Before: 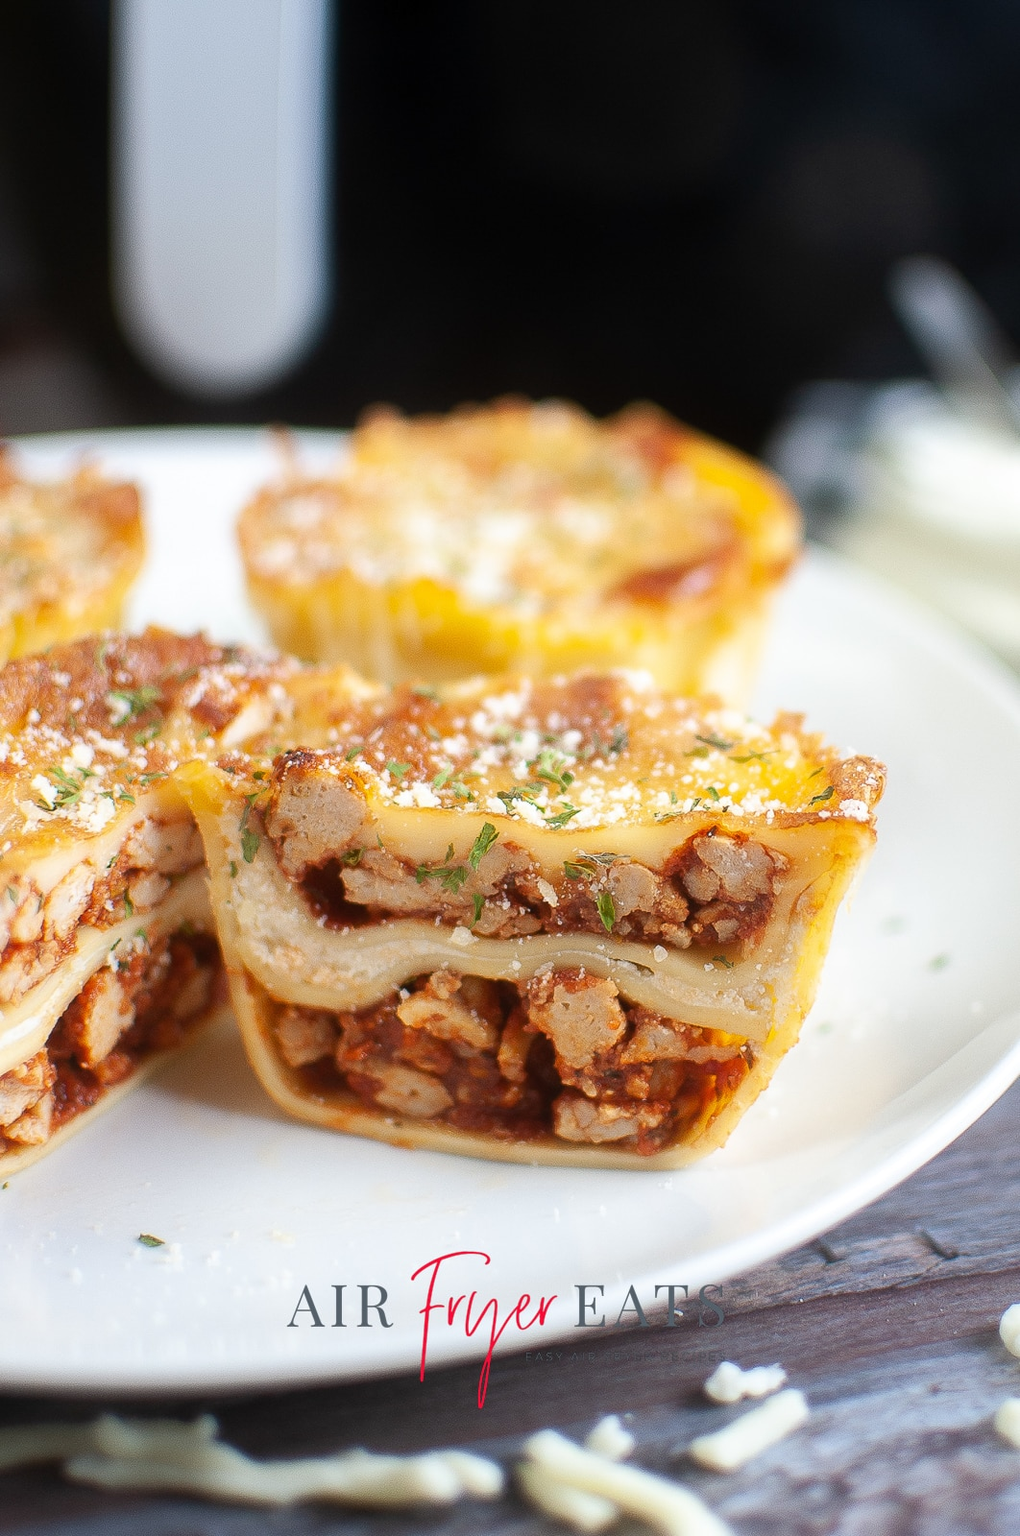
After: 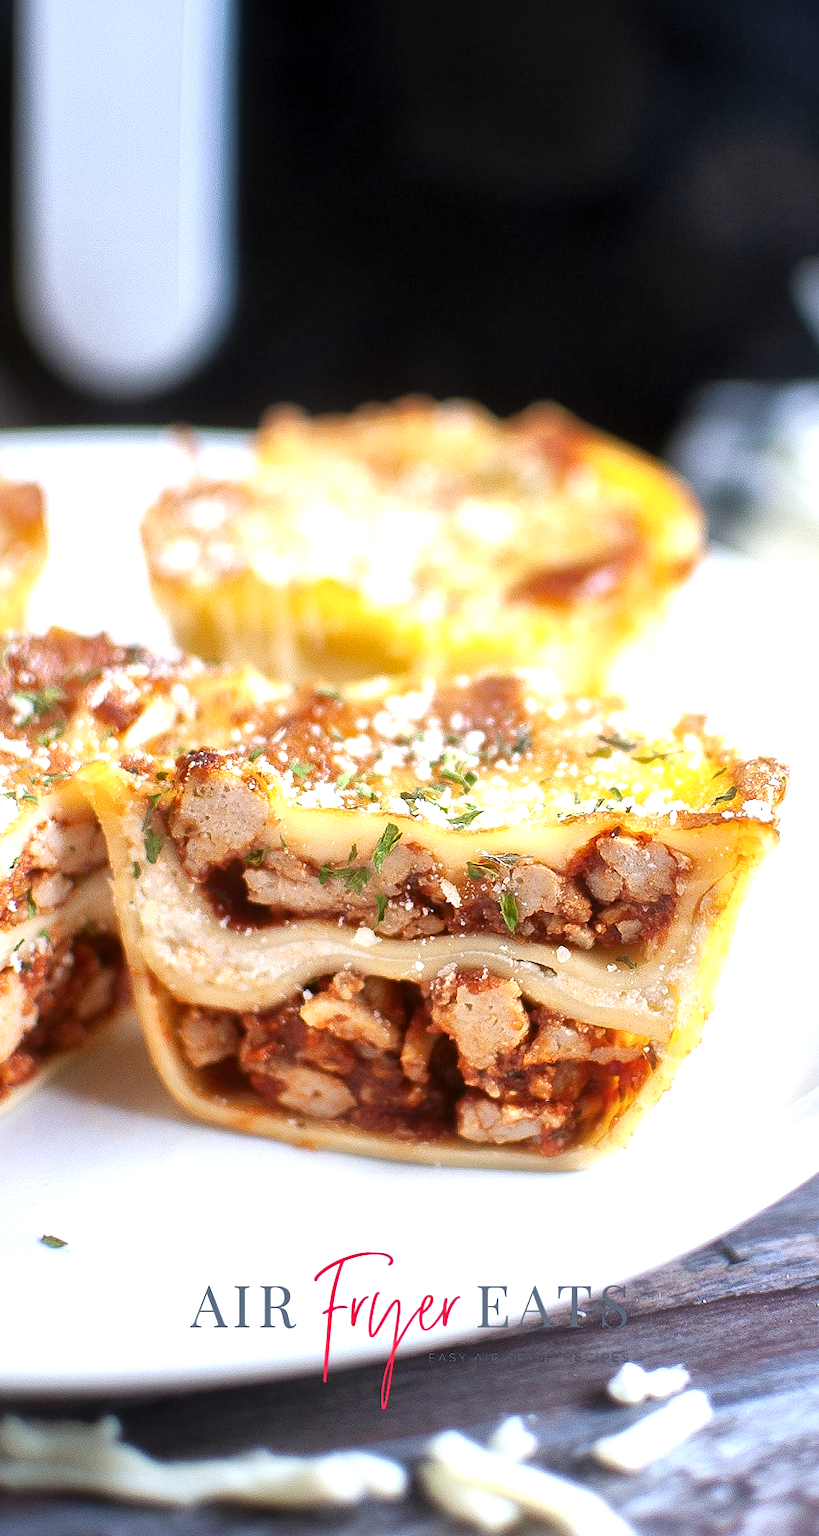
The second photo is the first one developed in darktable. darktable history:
crop and rotate: left 9.552%, right 10.12%
local contrast: mode bilateral grid, contrast 21, coarseness 49, detail 173%, midtone range 0.2
color calibration: illuminant as shot in camera, x 0.358, y 0.373, temperature 4628.91 K
exposure: black level correction 0, exposure 0.5 EV, compensate highlight preservation false
